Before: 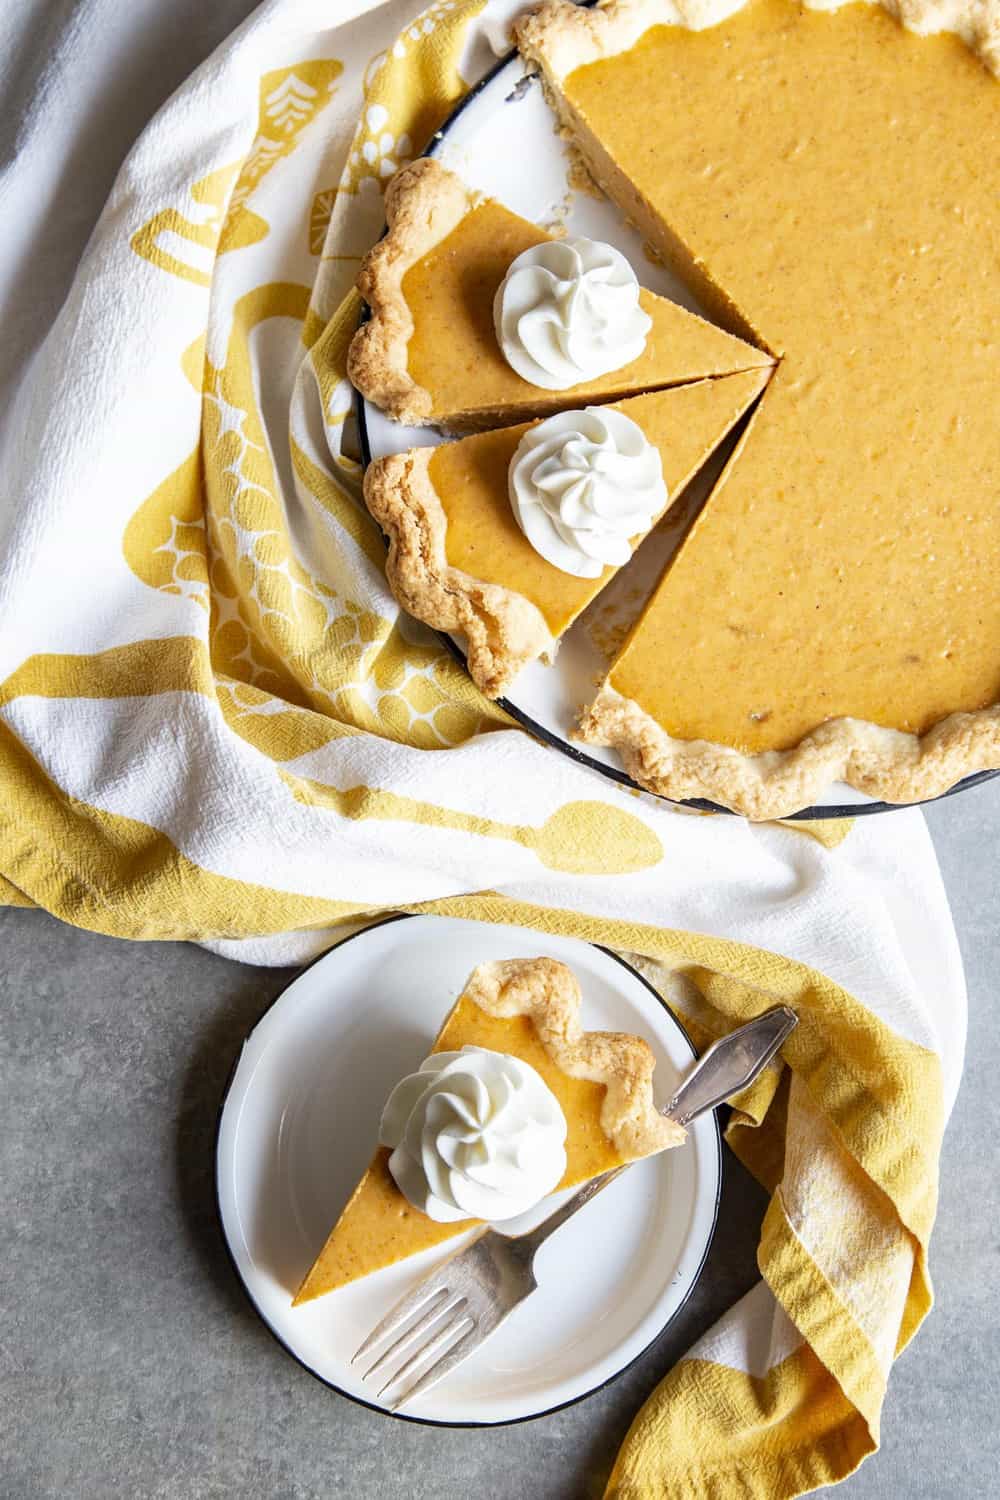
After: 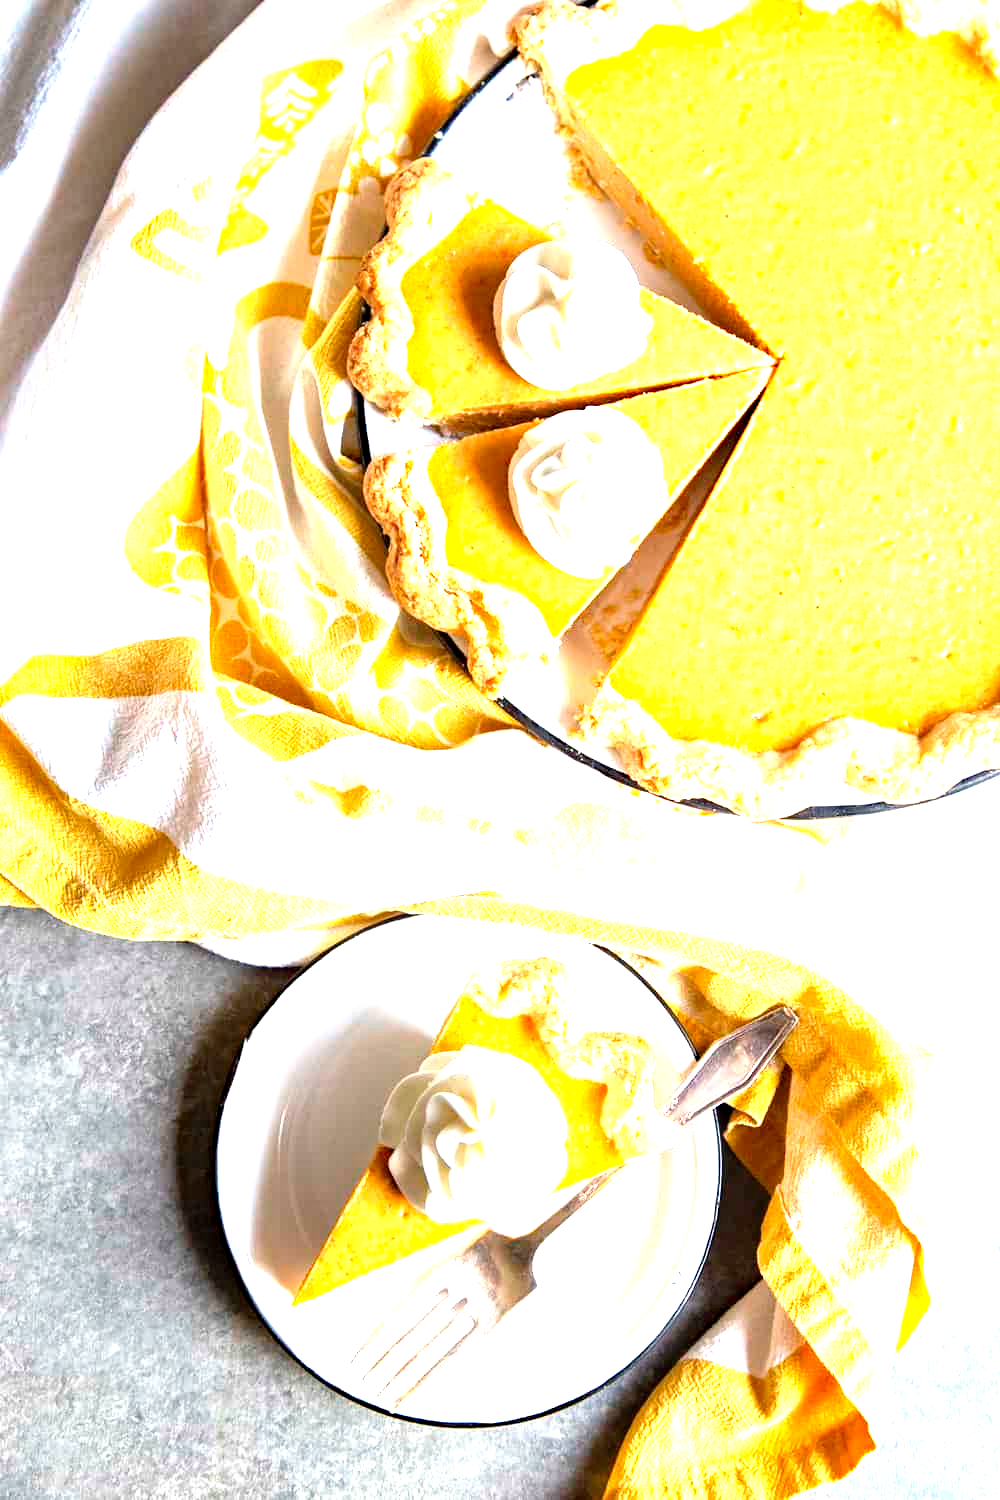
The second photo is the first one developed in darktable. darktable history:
exposure: black level correction 0, exposure 1.102 EV, compensate highlight preservation false
tone equalizer: -8 EV -0.391 EV, -7 EV -0.414 EV, -6 EV -0.37 EV, -5 EV -0.23 EV, -3 EV 0.209 EV, -2 EV 0.331 EV, -1 EV 0.373 EV, +0 EV 0.392 EV
haze removal: compatibility mode true, adaptive false
levels: levels [0, 0.48, 0.961]
